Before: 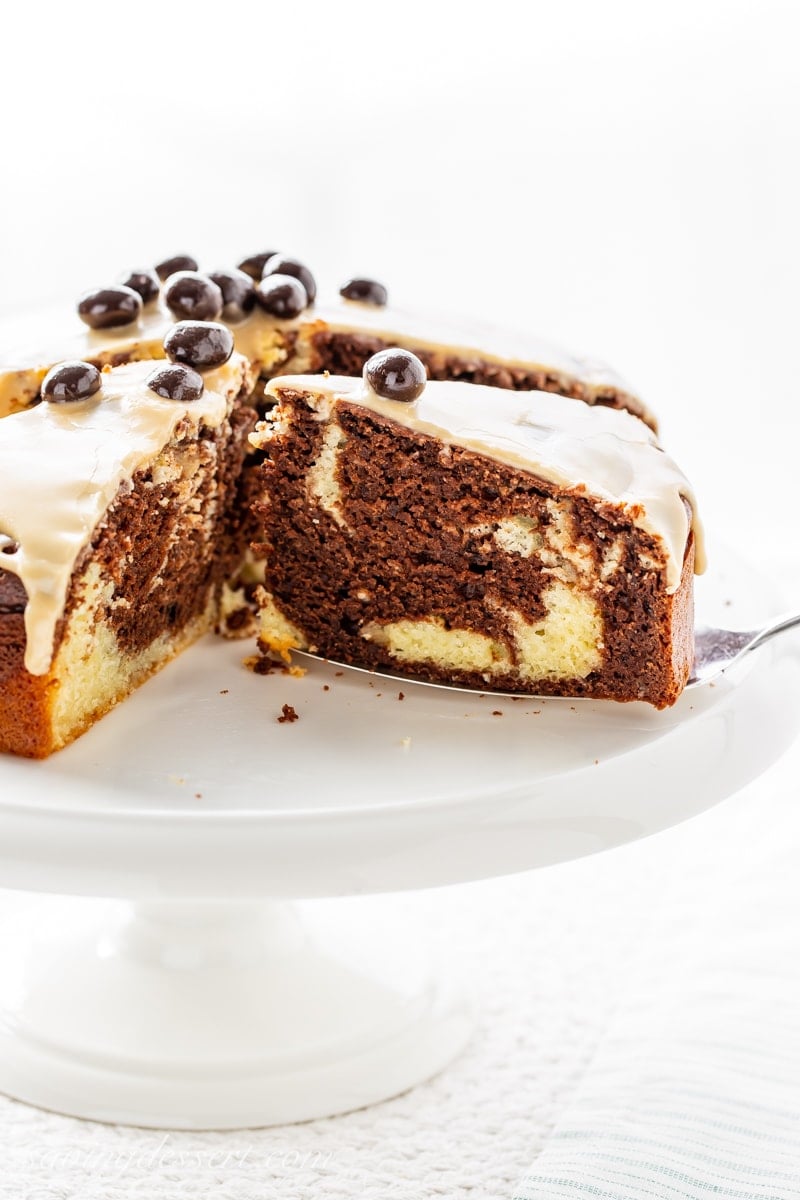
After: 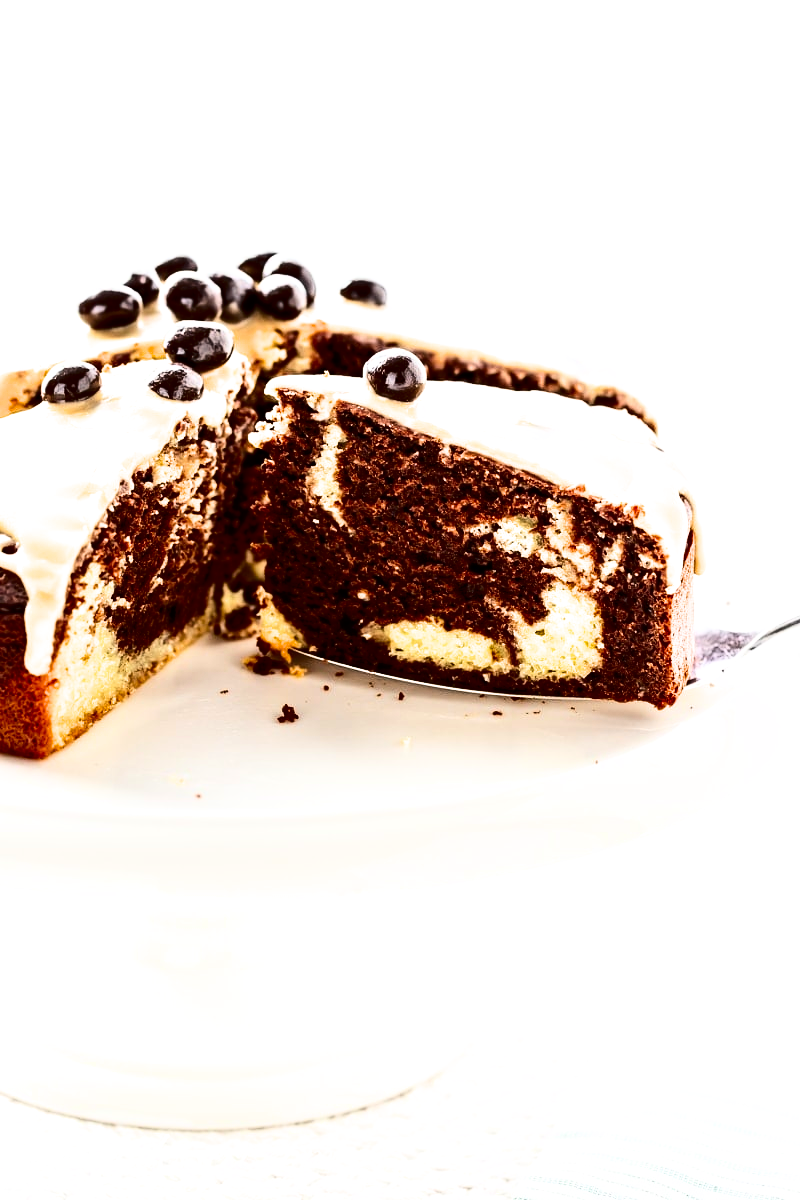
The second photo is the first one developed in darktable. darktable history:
tone equalizer: -8 EV -0.75 EV, -7 EV -0.7 EV, -6 EV -0.6 EV, -5 EV -0.4 EV, -3 EV 0.4 EV, -2 EV 0.6 EV, -1 EV 0.7 EV, +0 EV 0.75 EV, edges refinement/feathering 500, mask exposure compensation -1.57 EV, preserve details no
filmic rgb: black relative exposure -16 EV, white relative exposure 2.93 EV, hardness 10.04, color science v6 (2022)
contrast brightness saturation: contrast 0.24, brightness -0.24, saturation 0.14
